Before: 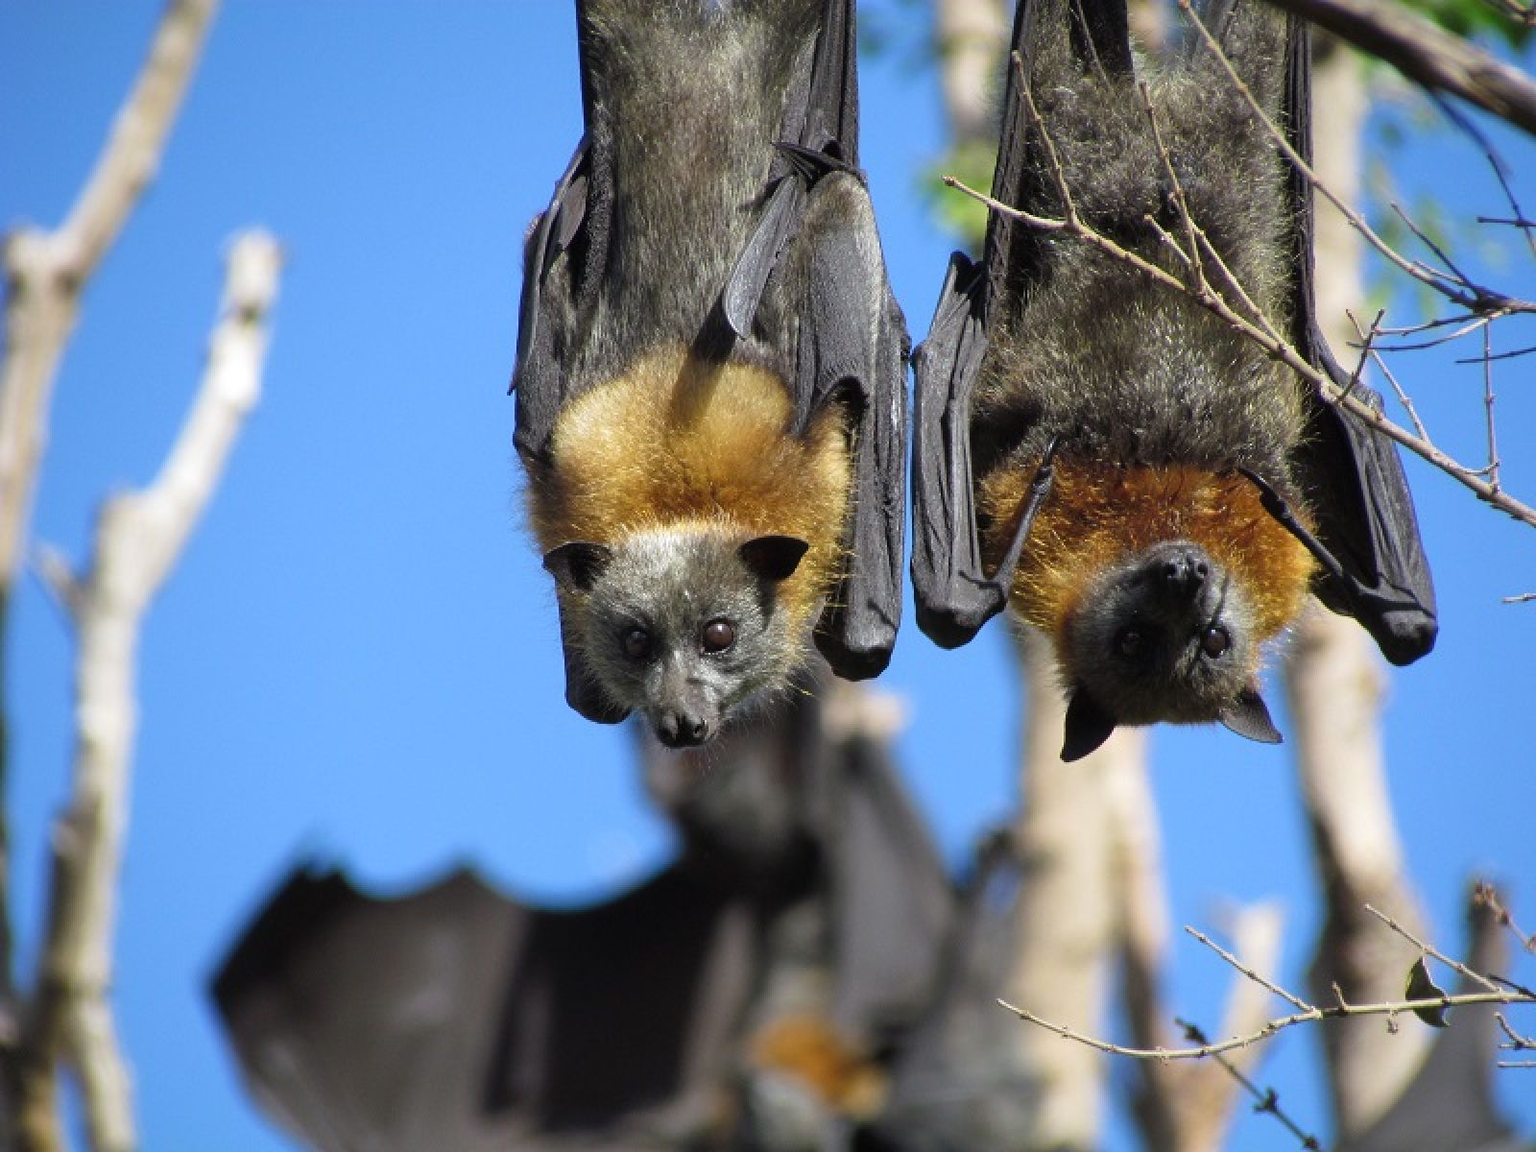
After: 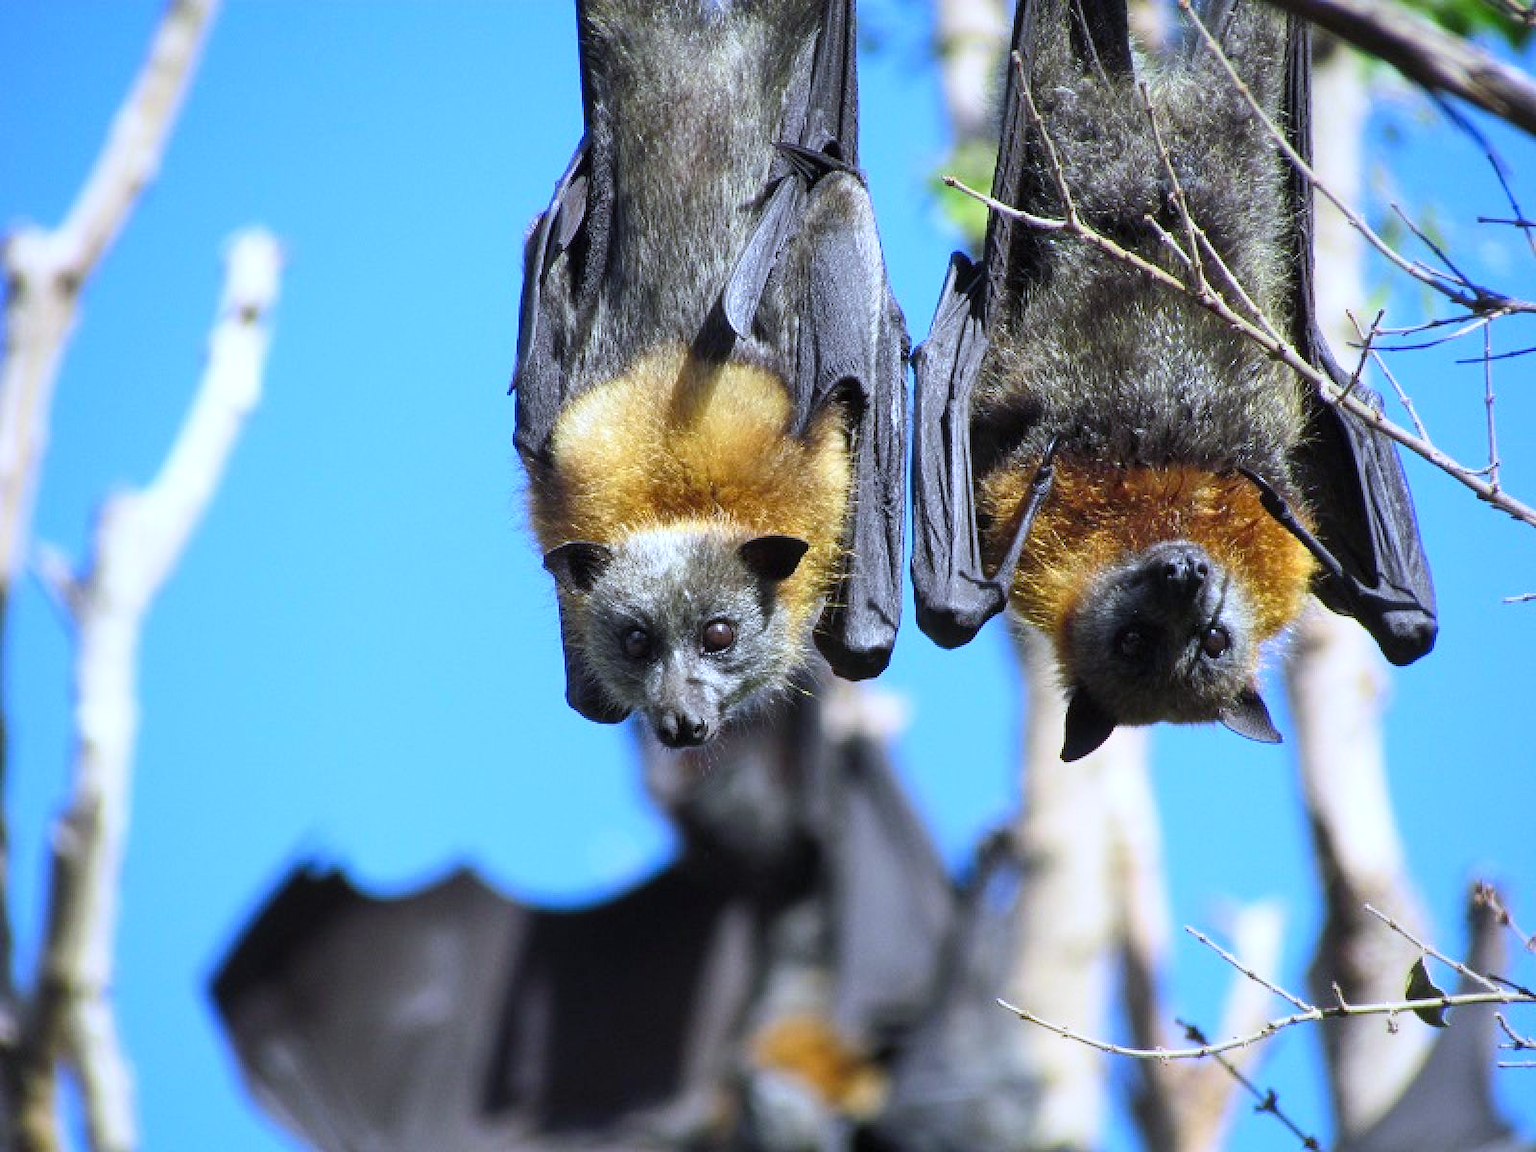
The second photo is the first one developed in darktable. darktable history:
local contrast: highlights 100%, shadows 100%, detail 120%, midtone range 0.2
white balance: red 0.948, green 1.02, blue 1.176
contrast brightness saturation: contrast 0.2, brightness 0.16, saturation 0.22
